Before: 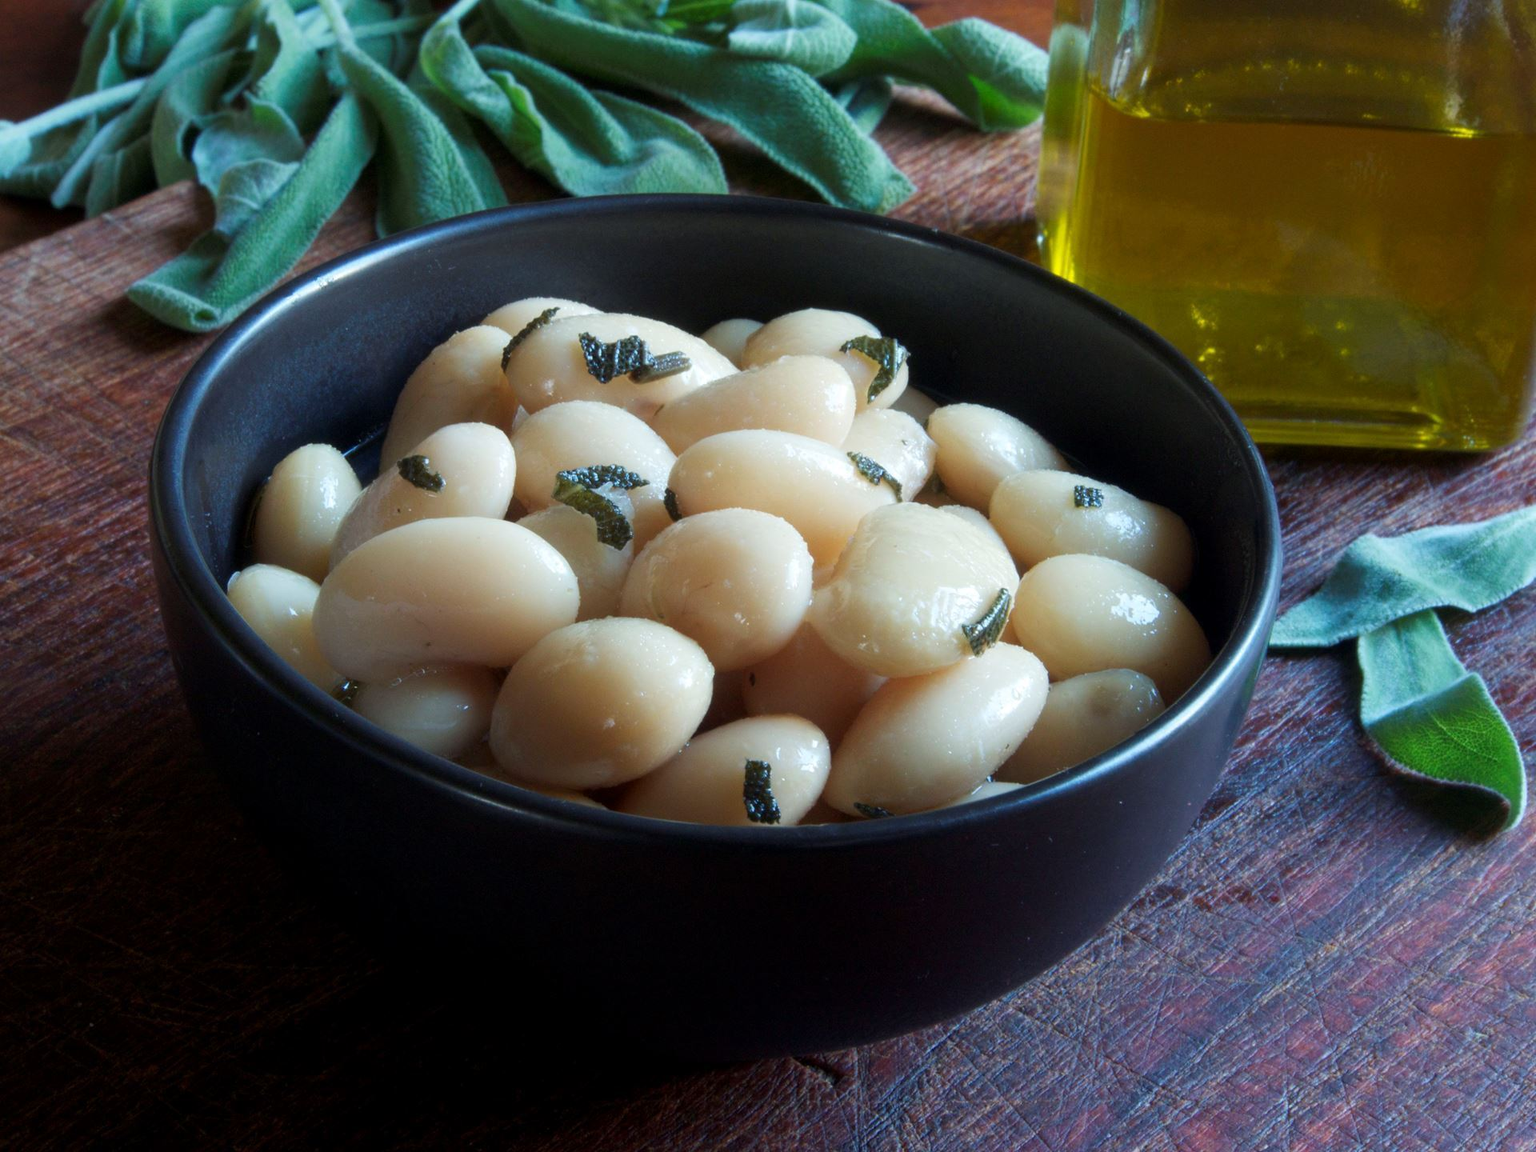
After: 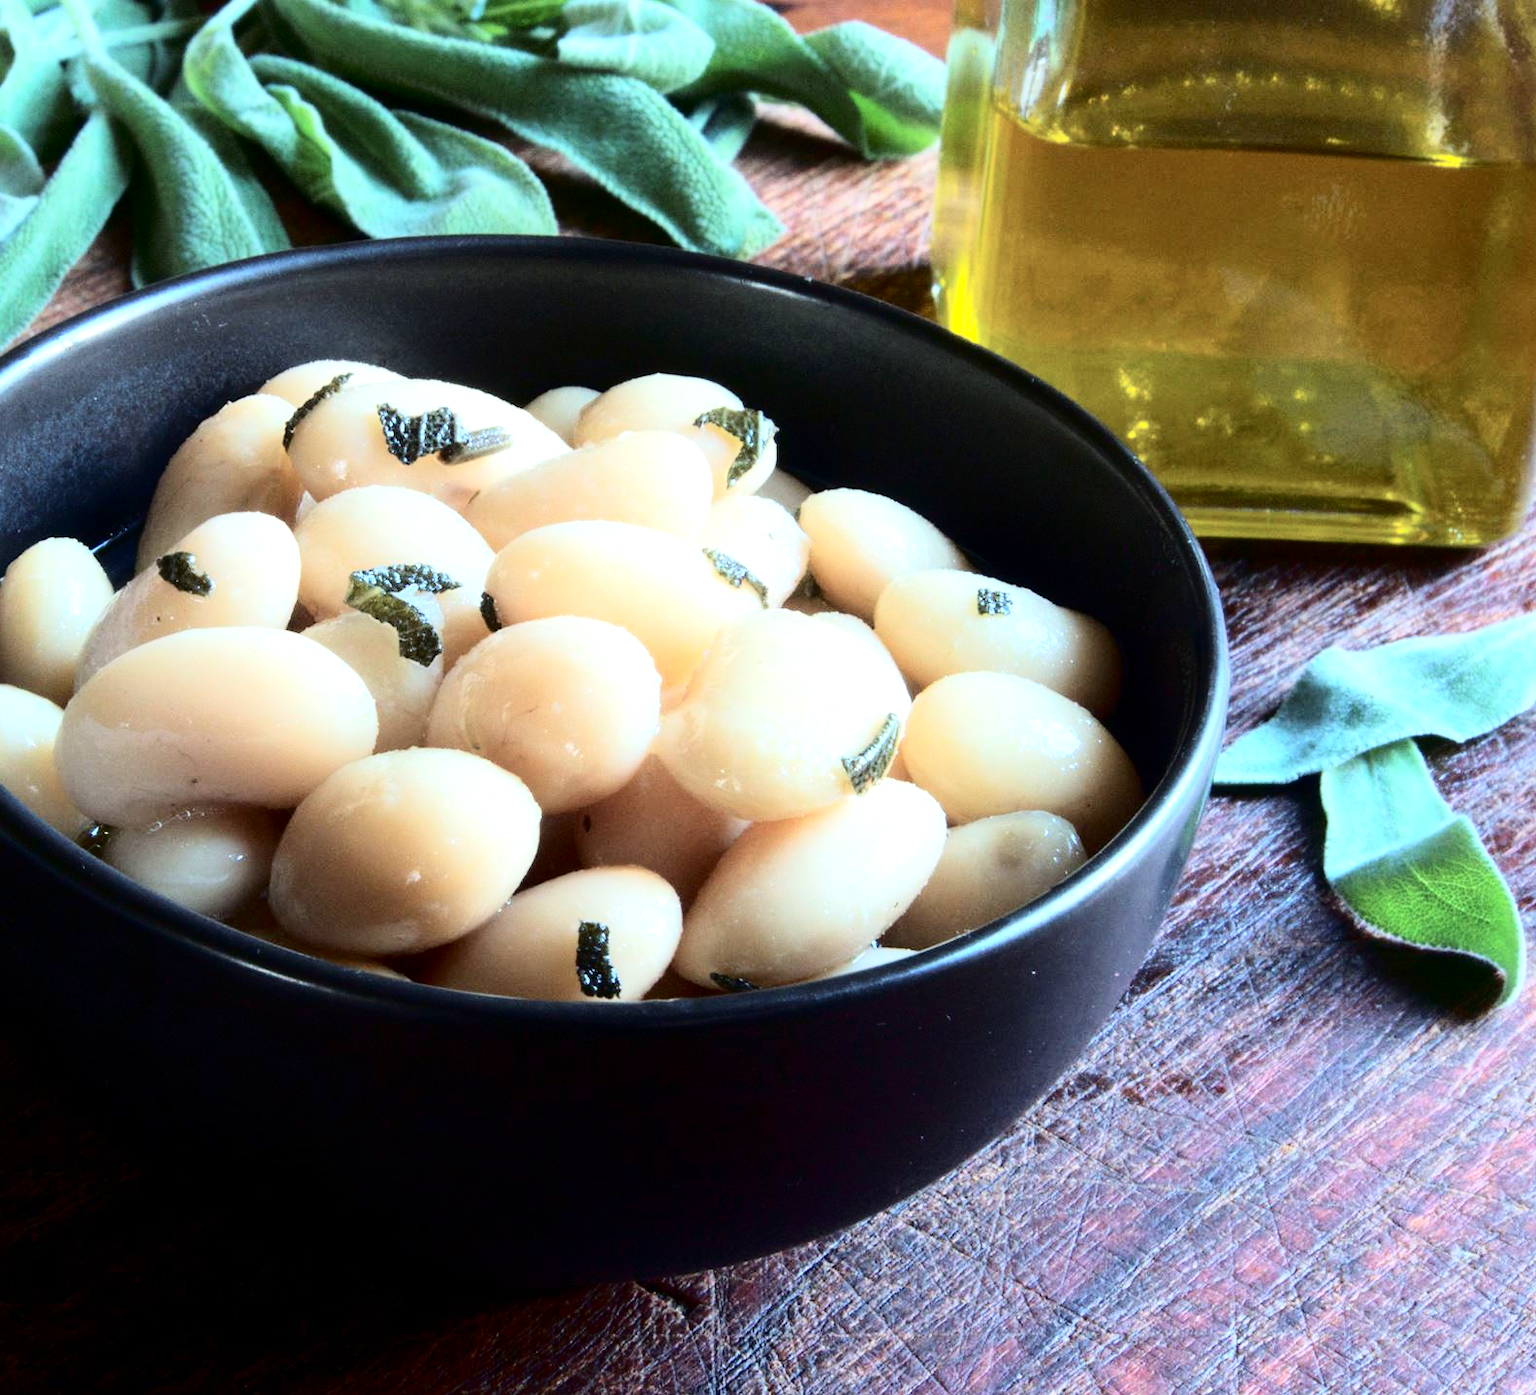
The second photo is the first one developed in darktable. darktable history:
crop: left 17.486%, bottom 0.019%
tone curve: curves: ch0 [(0, 0) (0.003, 0.001) (0.011, 0.004) (0.025, 0.009) (0.044, 0.016) (0.069, 0.025) (0.1, 0.036) (0.136, 0.059) (0.177, 0.103) (0.224, 0.175) (0.277, 0.274) (0.335, 0.395) (0.399, 0.52) (0.468, 0.635) (0.543, 0.733) (0.623, 0.817) (0.709, 0.888) (0.801, 0.93) (0.898, 0.964) (1, 1)], color space Lab, independent channels, preserve colors none
exposure: black level correction 0, exposure 0.692 EV, compensate exposure bias true, compensate highlight preservation false
